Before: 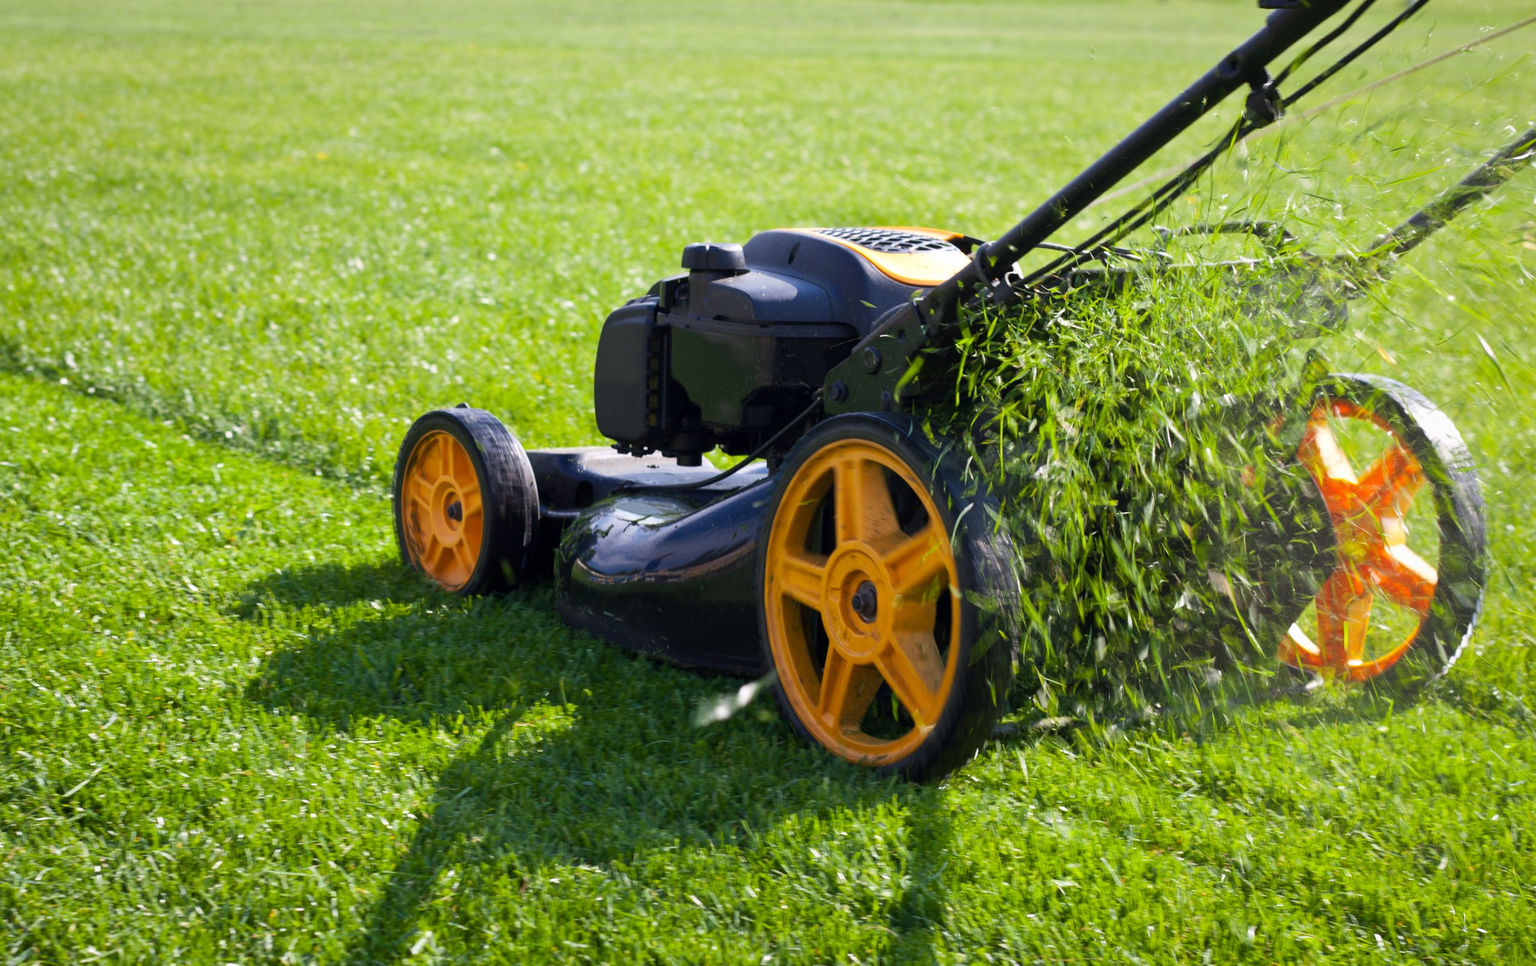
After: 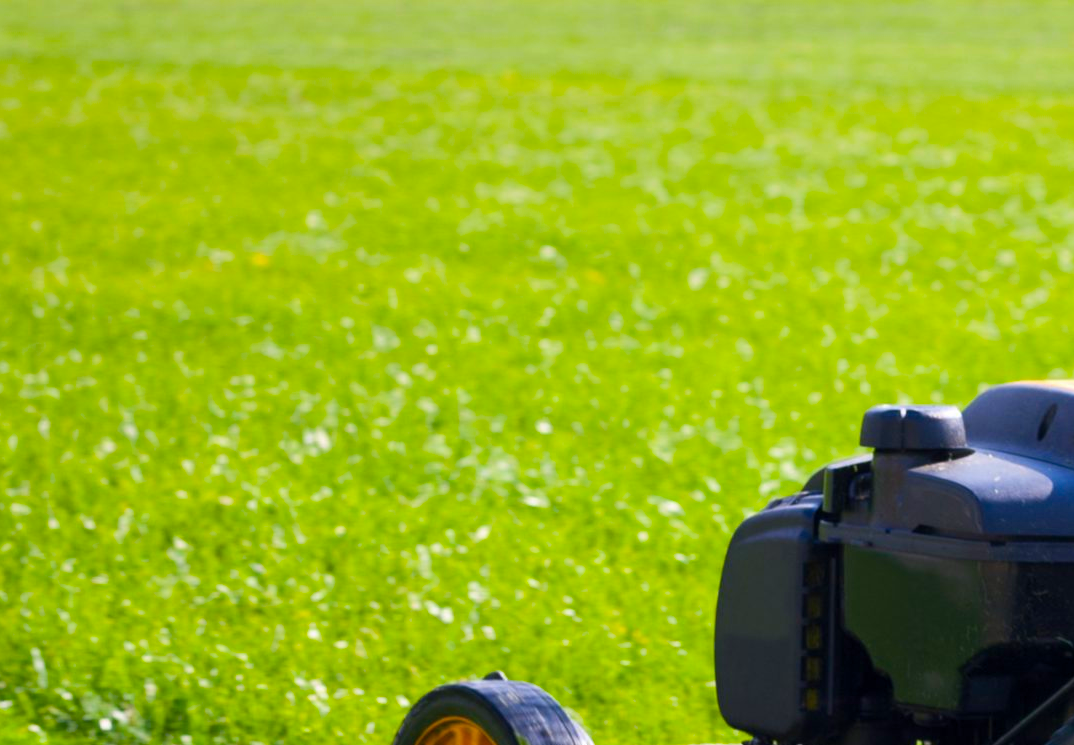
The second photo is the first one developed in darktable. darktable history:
crop and rotate: left 10.817%, top 0.062%, right 47.194%, bottom 53.626%
color balance rgb: linear chroma grading › global chroma 15%, perceptual saturation grading › global saturation 30%
